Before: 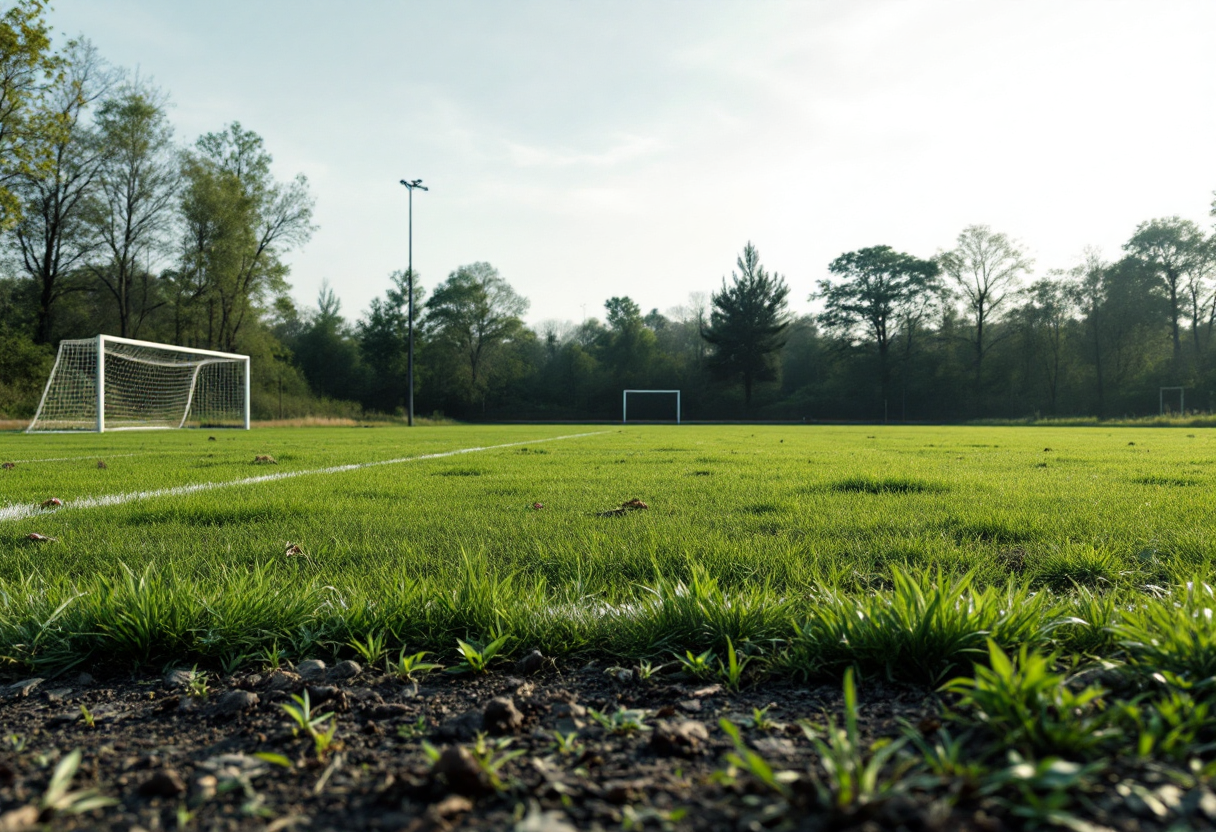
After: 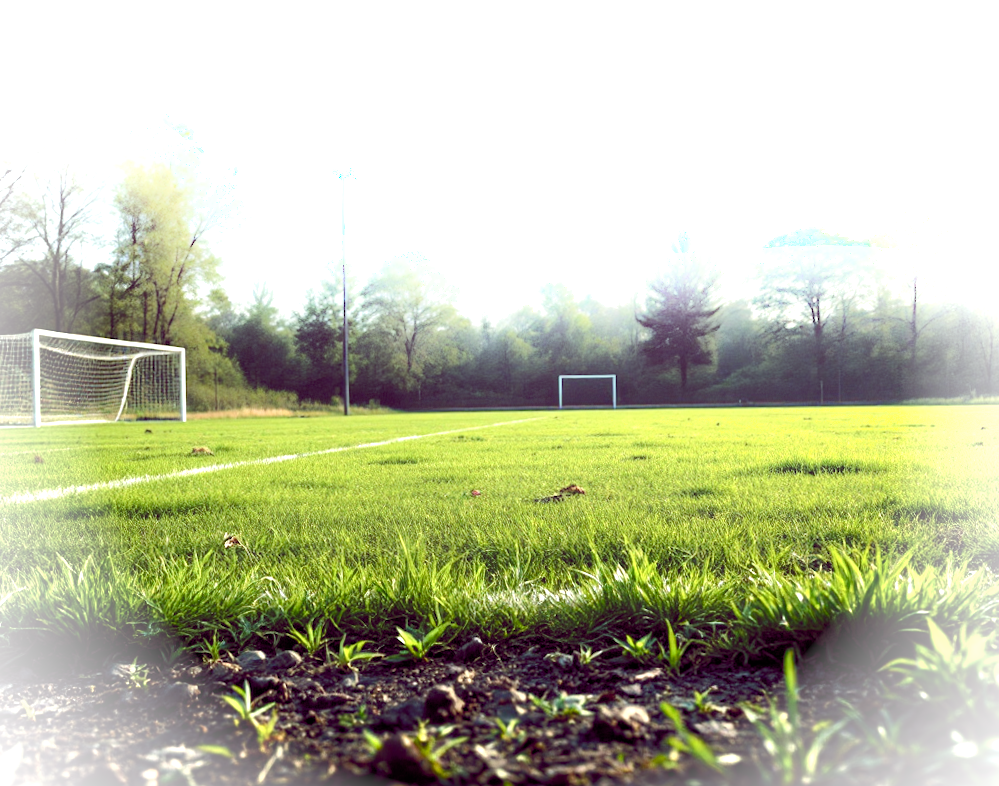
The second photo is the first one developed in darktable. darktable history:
shadows and highlights: shadows -55.48, highlights 86.57, soften with gaussian
vignetting: brightness 0.984, saturation -0.491, unbound false
crop and rotate: angle 0.971°, left 4.171%, top 0.574%, right 11.592%, bottom 2.586%
exposure: black level correction 0, exposure 1.194 EV
color balance rgb: global offset › chroma 0.284%, global offset › hue 318.2°, perceptual saturation grading › global saturation 20%, perceptual saturation grading › highlights -25.562%, perceptual saturation grading › shadows 24.696%
